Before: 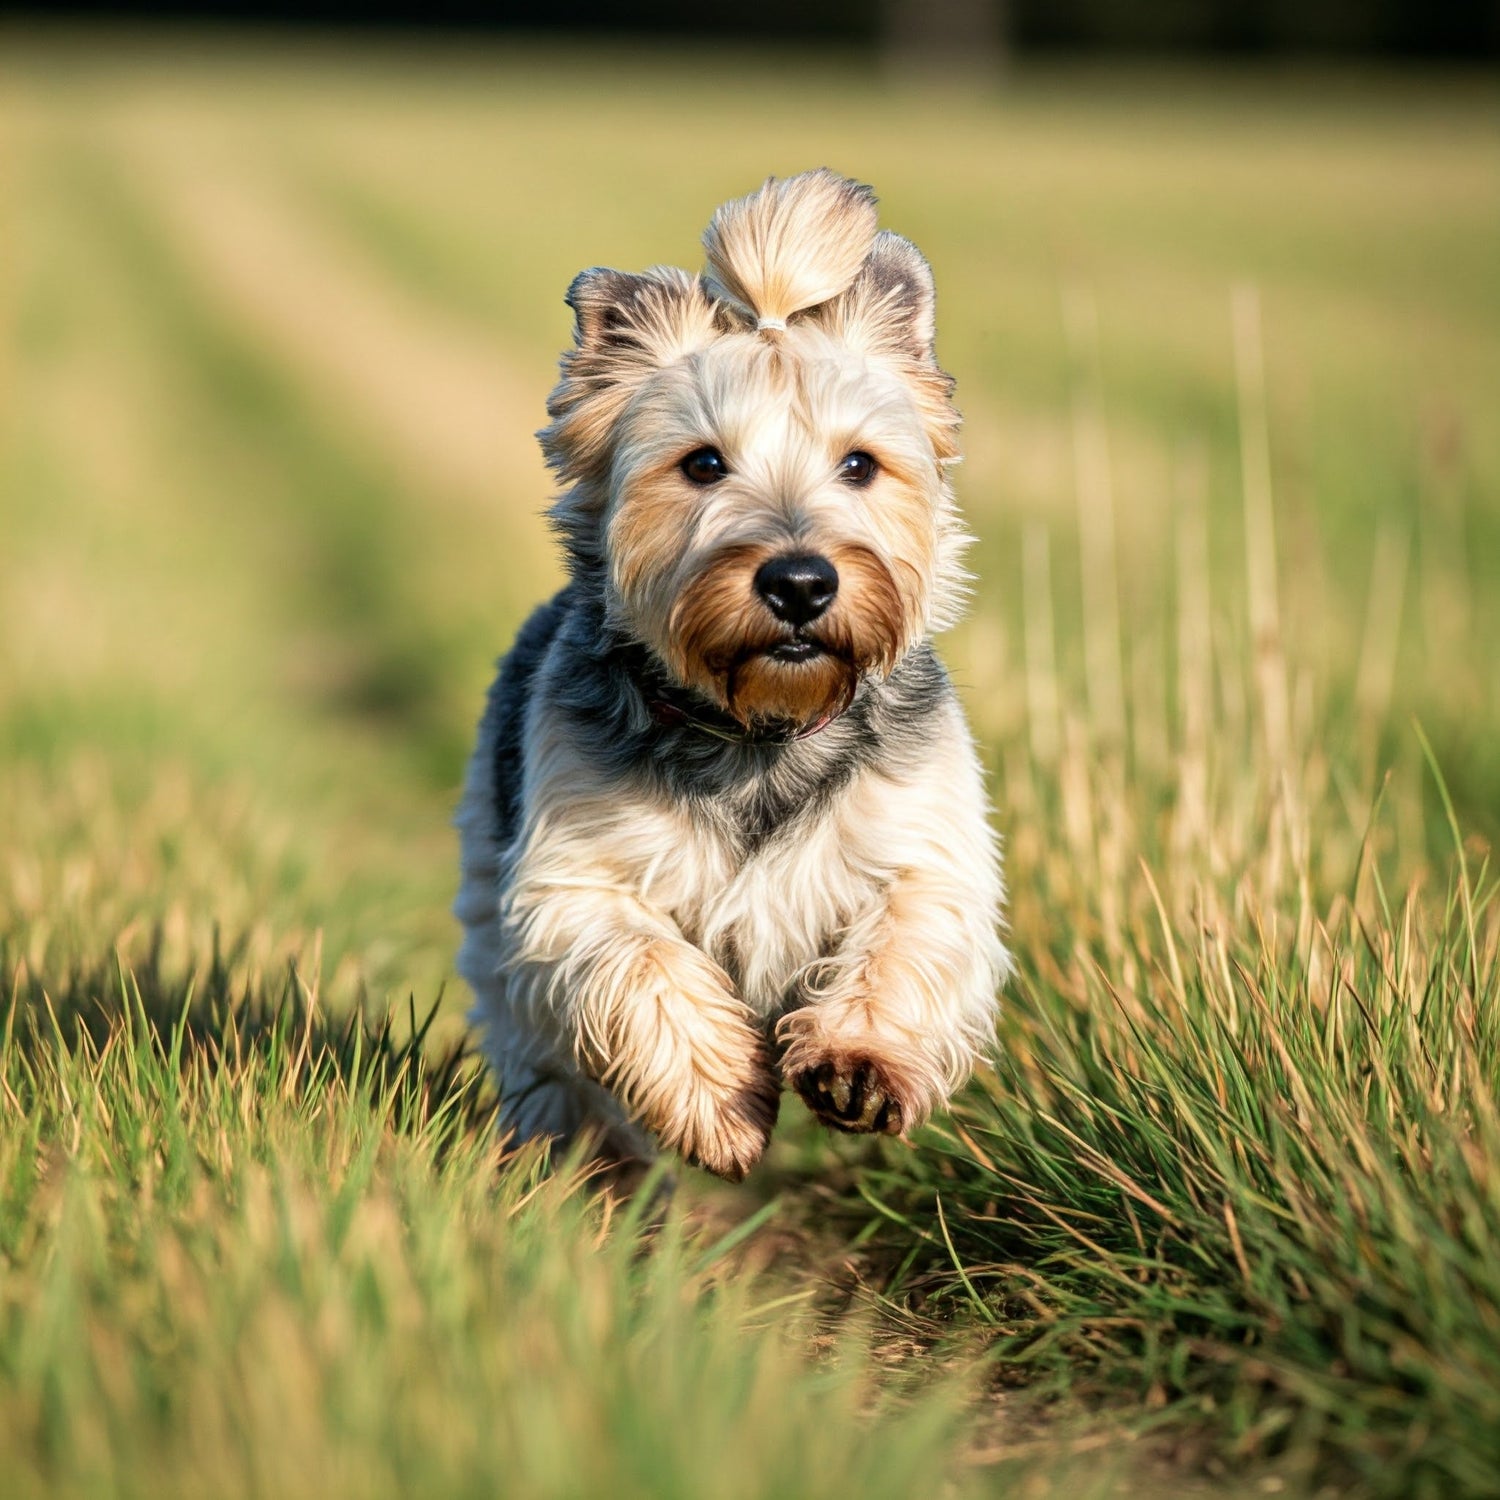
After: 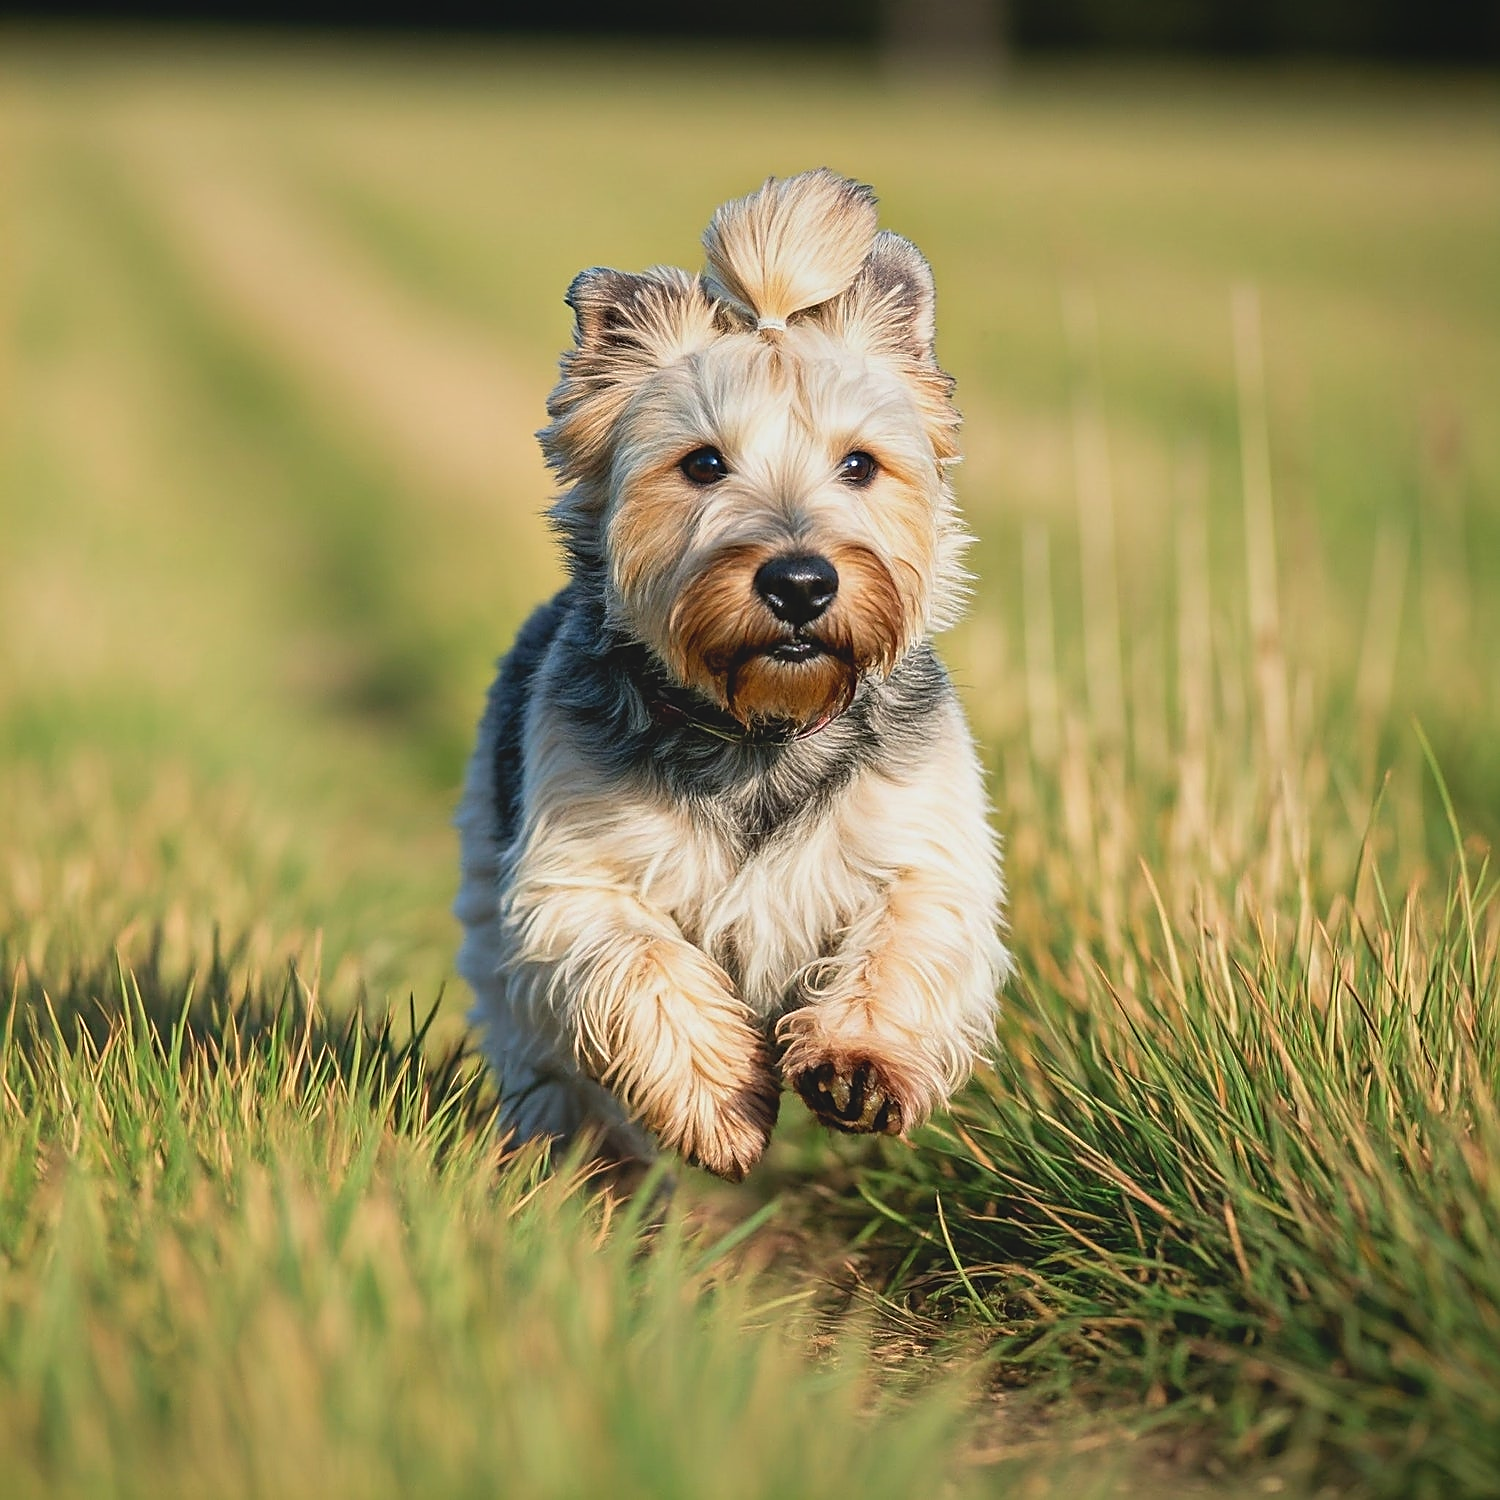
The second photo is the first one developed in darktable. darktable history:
local contrast: highlights 68%, shadows 68%, detail 82%, midtone range 0.325
sharpen: radius 1.4, amount 1.25, threshold 0.7
